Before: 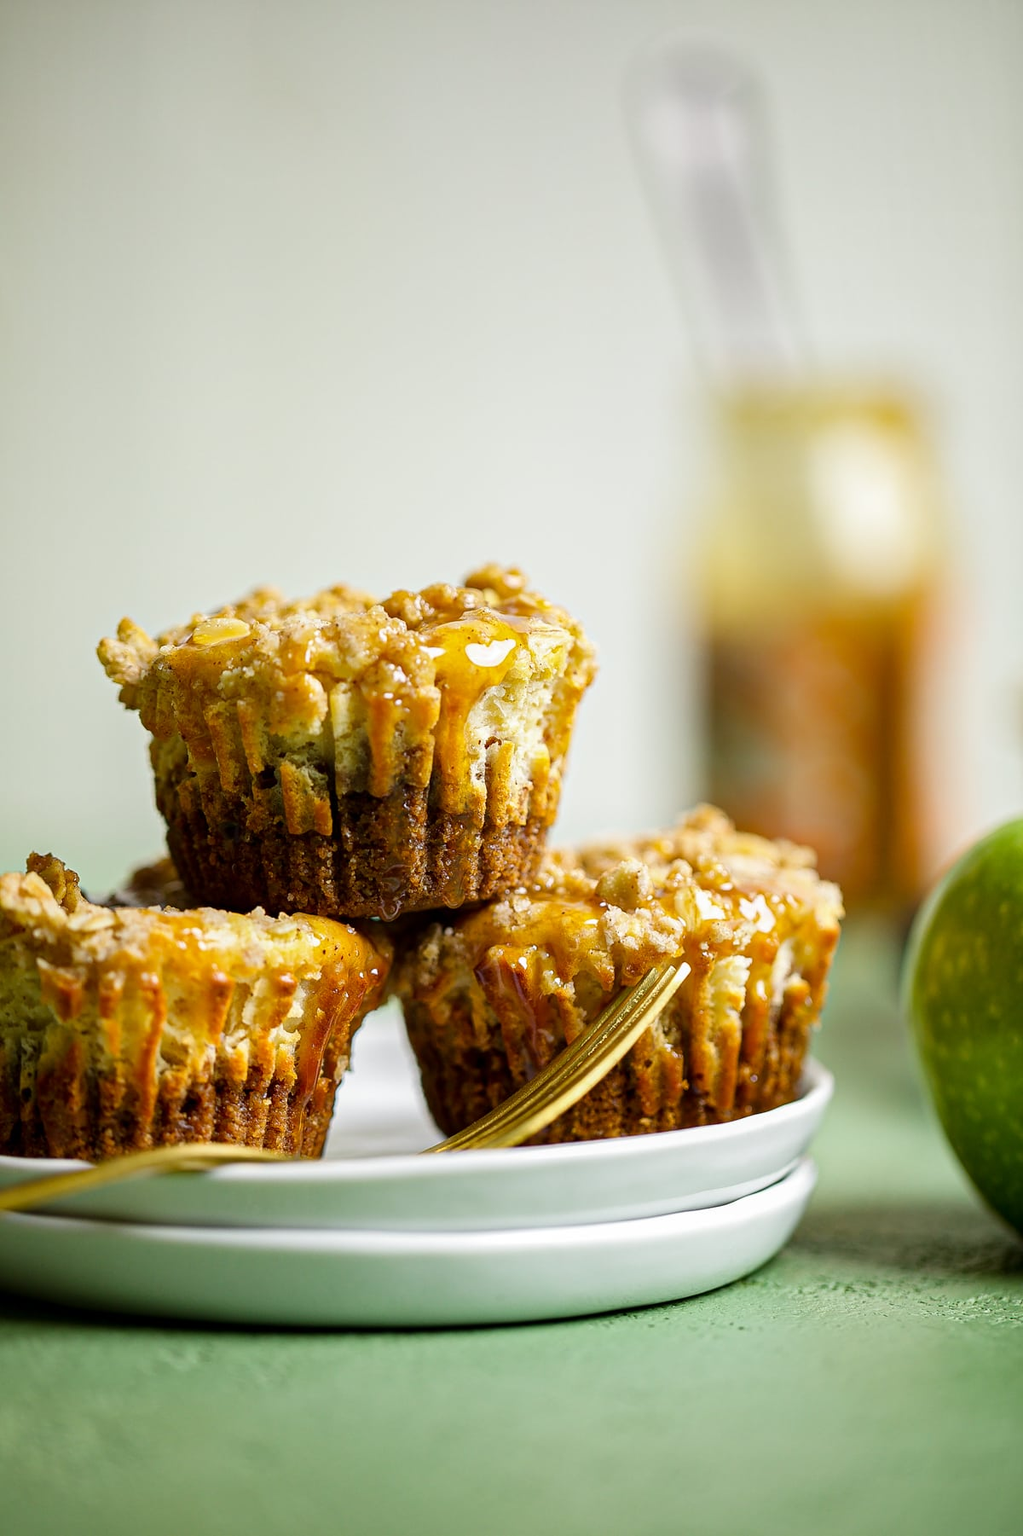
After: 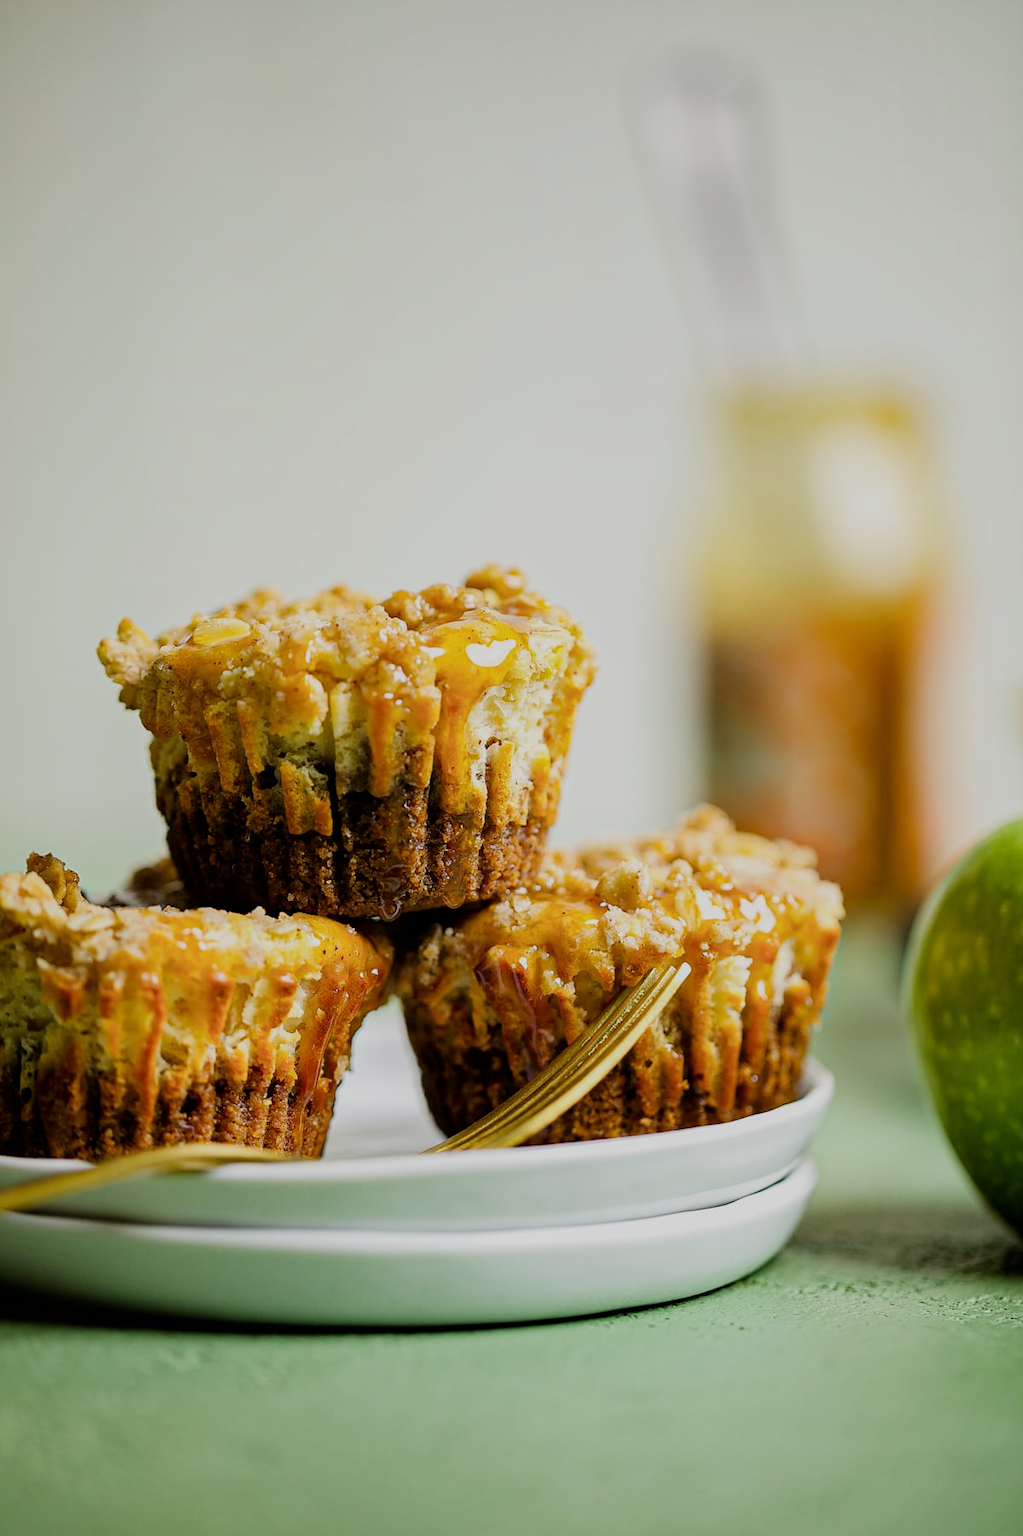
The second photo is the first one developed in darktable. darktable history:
filmic rgb: black relative exposure -7.65 EV, white relative exposure 4.56 EV, hardness 3.61, contrast 0.99
